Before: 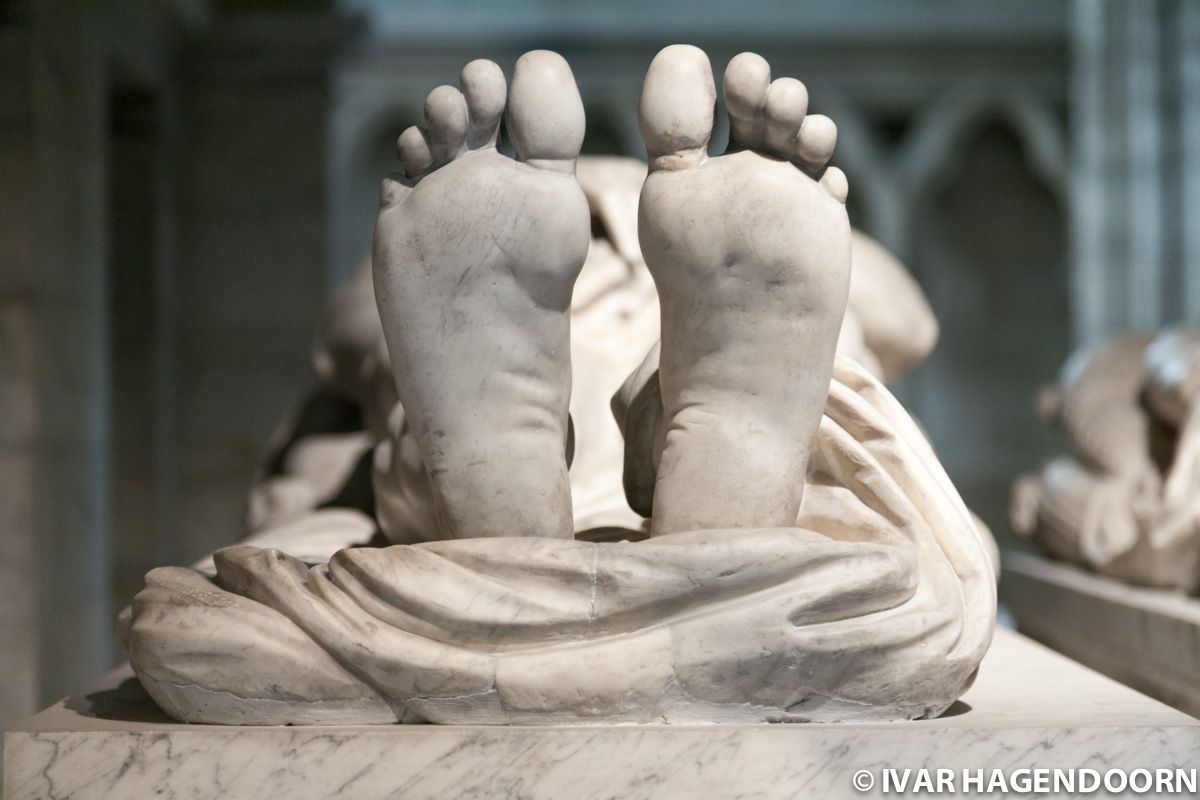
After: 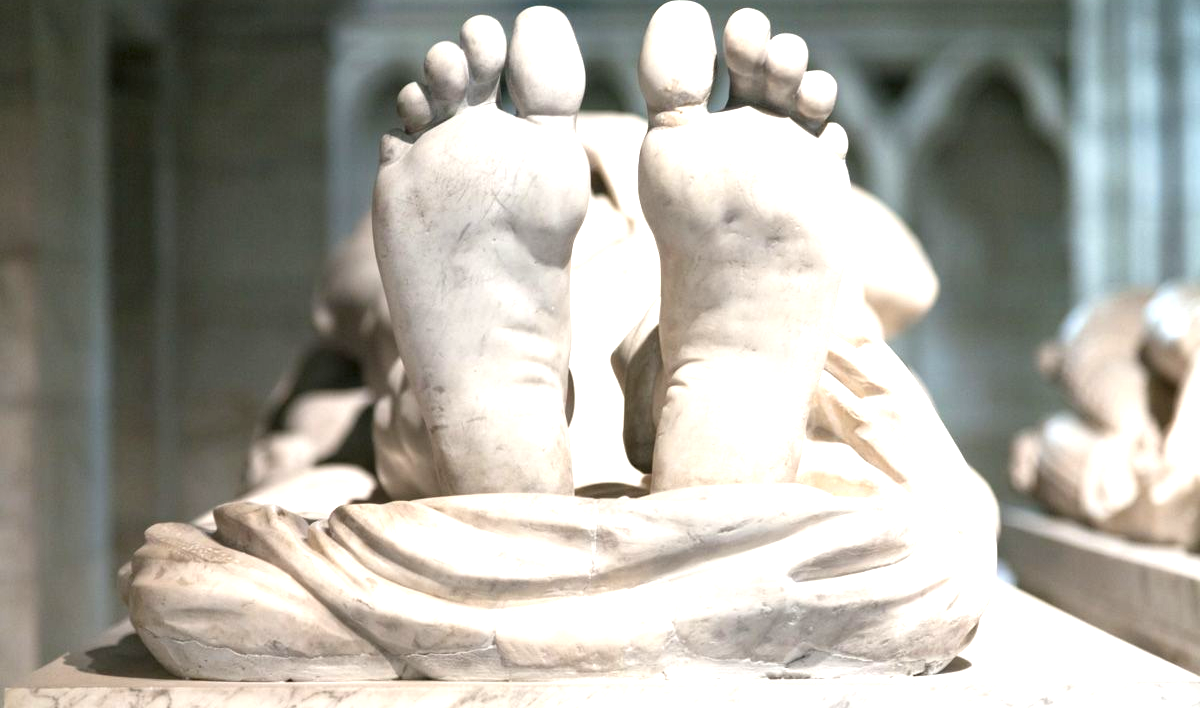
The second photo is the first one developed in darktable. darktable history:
exposure: black level correction 0, exposure 1.2 EV, compensate highlight preservation false
crop and rotate: top 5.6%, bottom 5.853%
